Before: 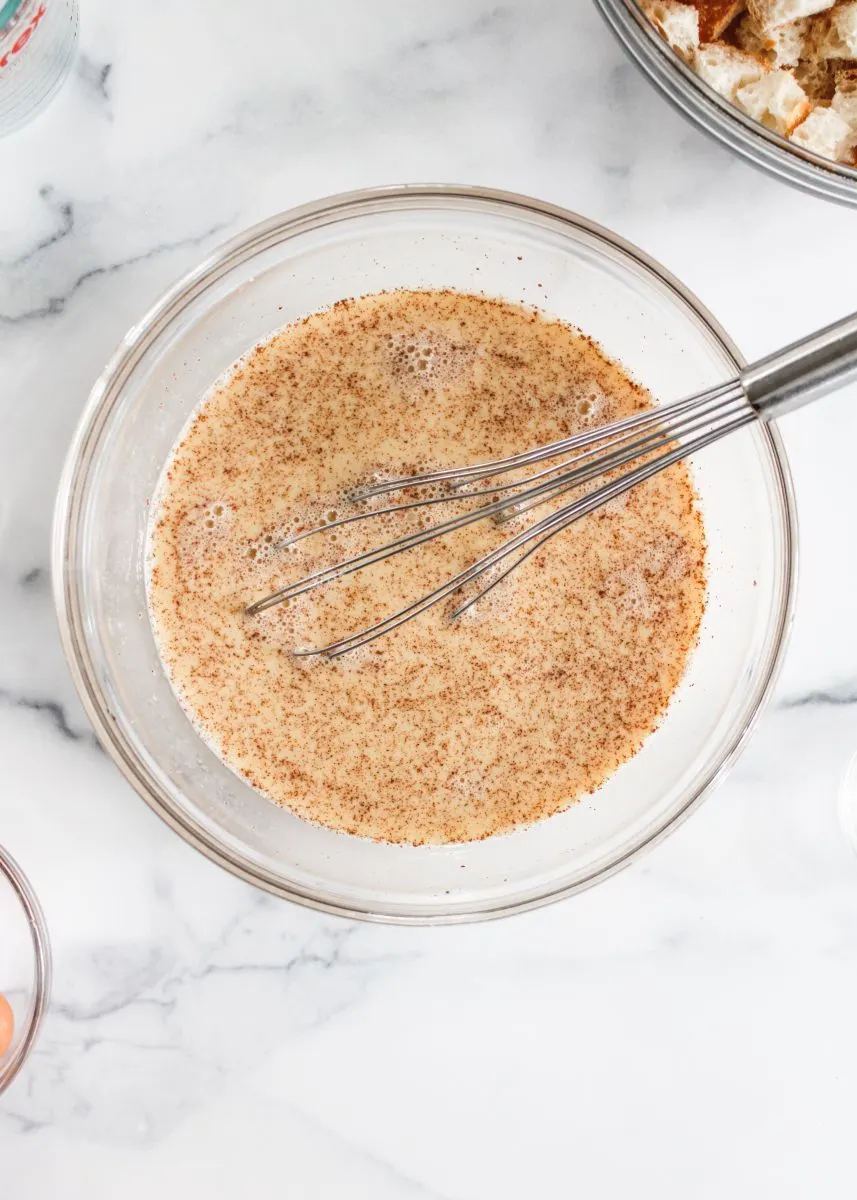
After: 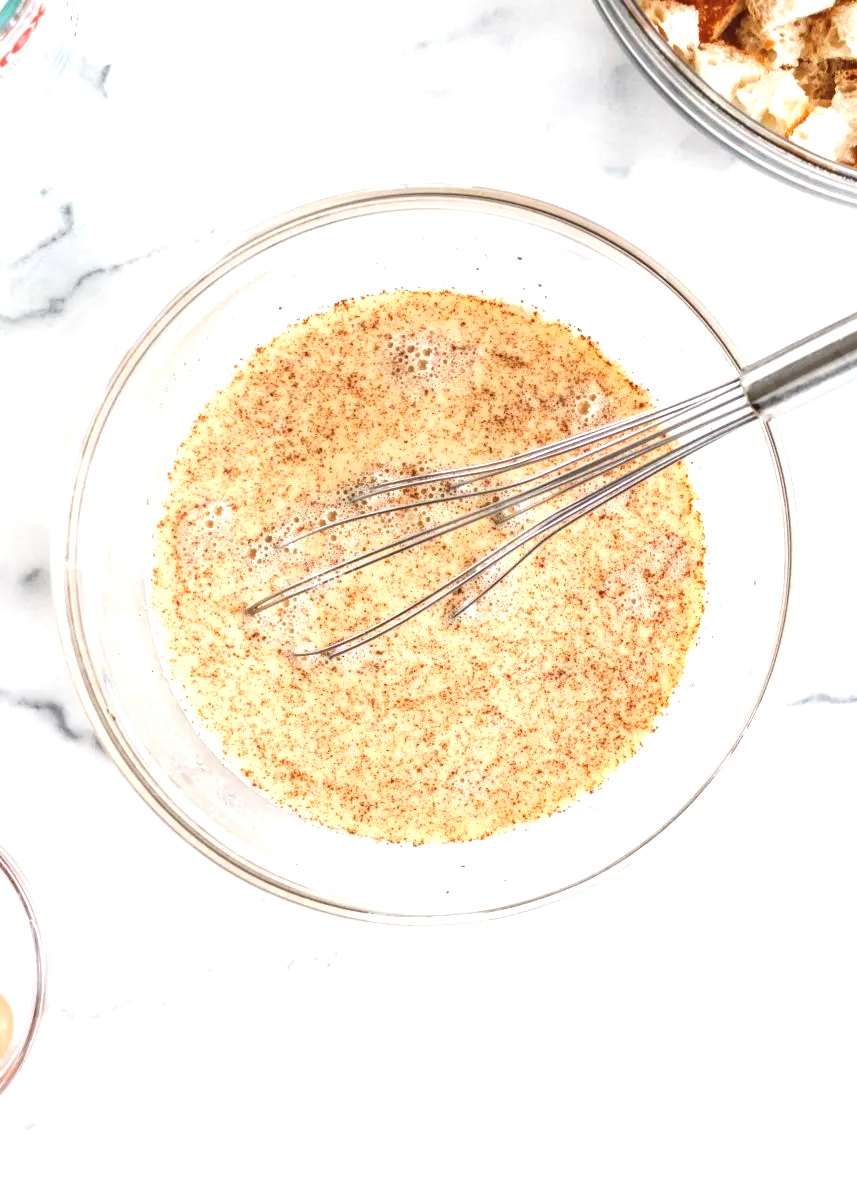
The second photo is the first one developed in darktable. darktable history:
exposure: exposure 0.757 EV, compensate exposure bias true, compensate highlight preservation false
